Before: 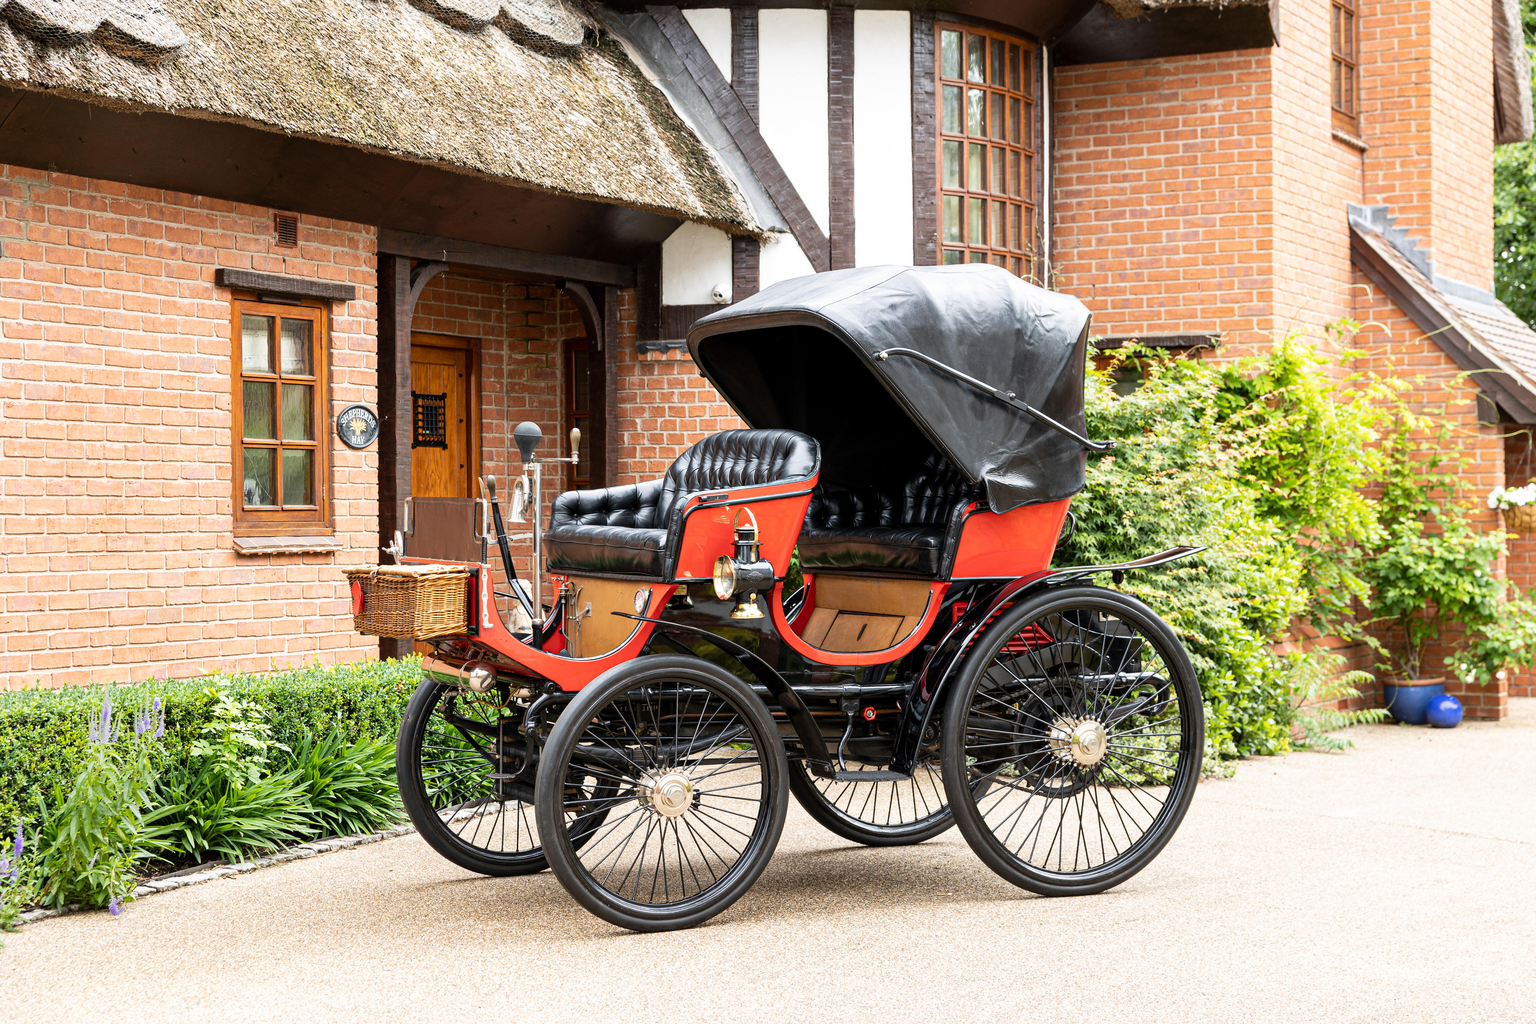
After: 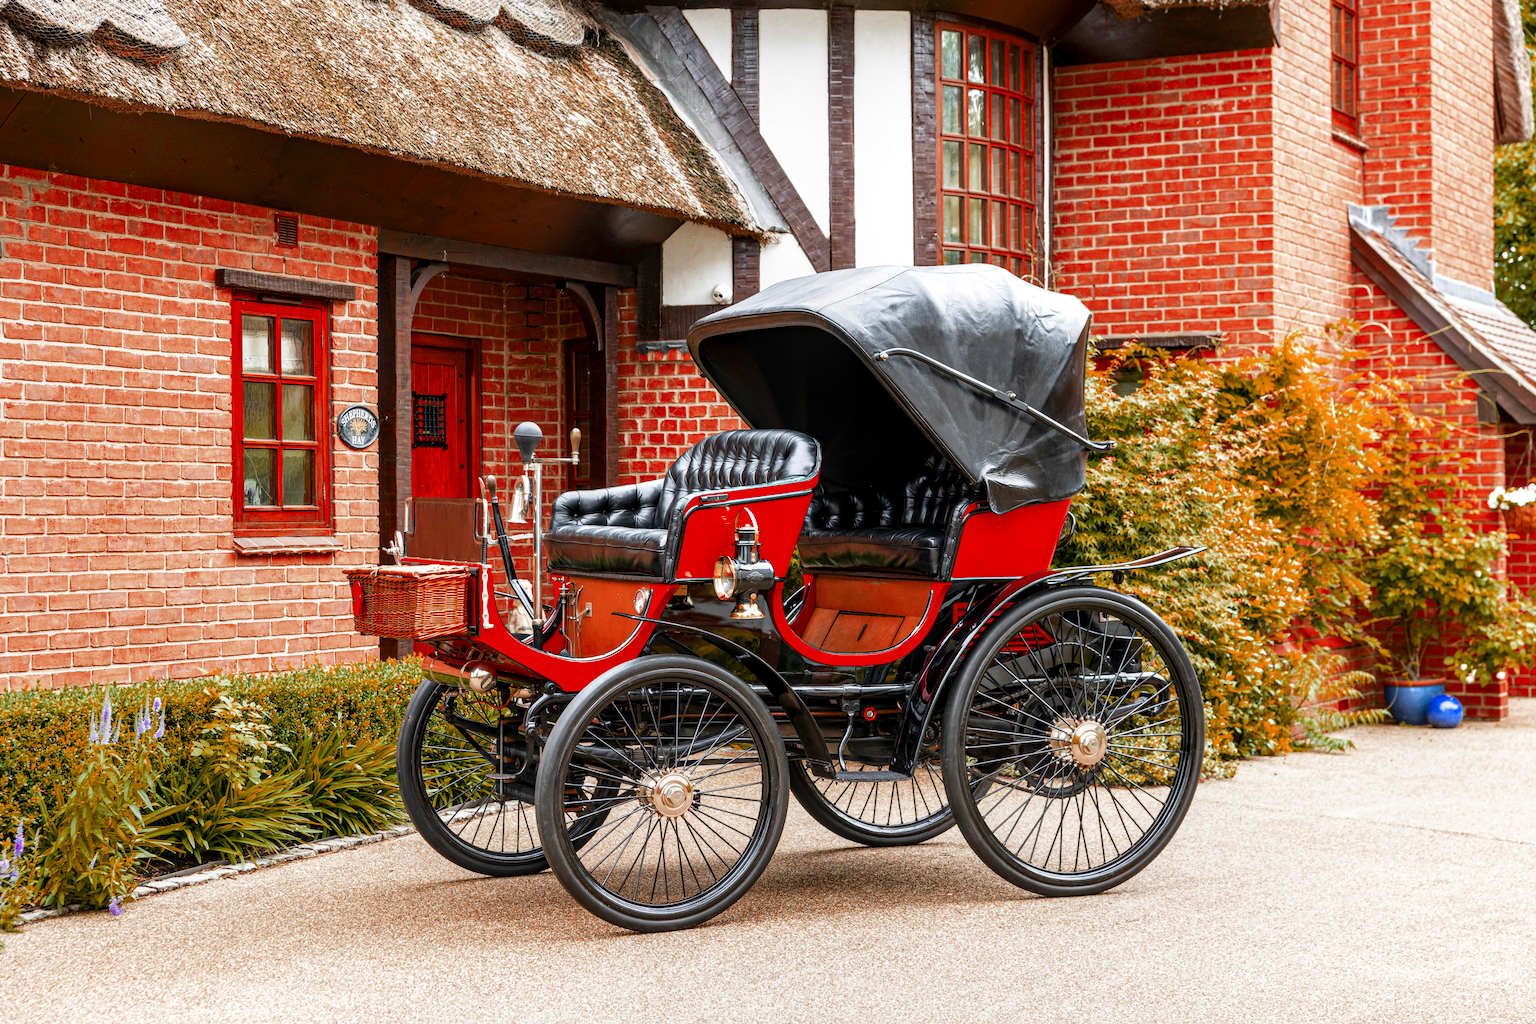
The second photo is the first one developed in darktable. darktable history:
local contrast: detail 130%
color balance rgb: linear chroma grading › global chroma 15%, perceptual saturation grading › global saturation 30%
color zones: curves: ch0 [(0, 0.299) (0.25, 0.383) (0.456, 0.352) (0.736, 0.571)]; ch1 [(0, 0.63) (0.151, 0.568) (0.254, 0.416) (0.47, 0.558) (0.732, 0.37) (0.909, 0.492)]; ch2 [(0.004, 0.604) (0.158, 0.443) (0.257, 0.403) (0.761, 0.468)]
